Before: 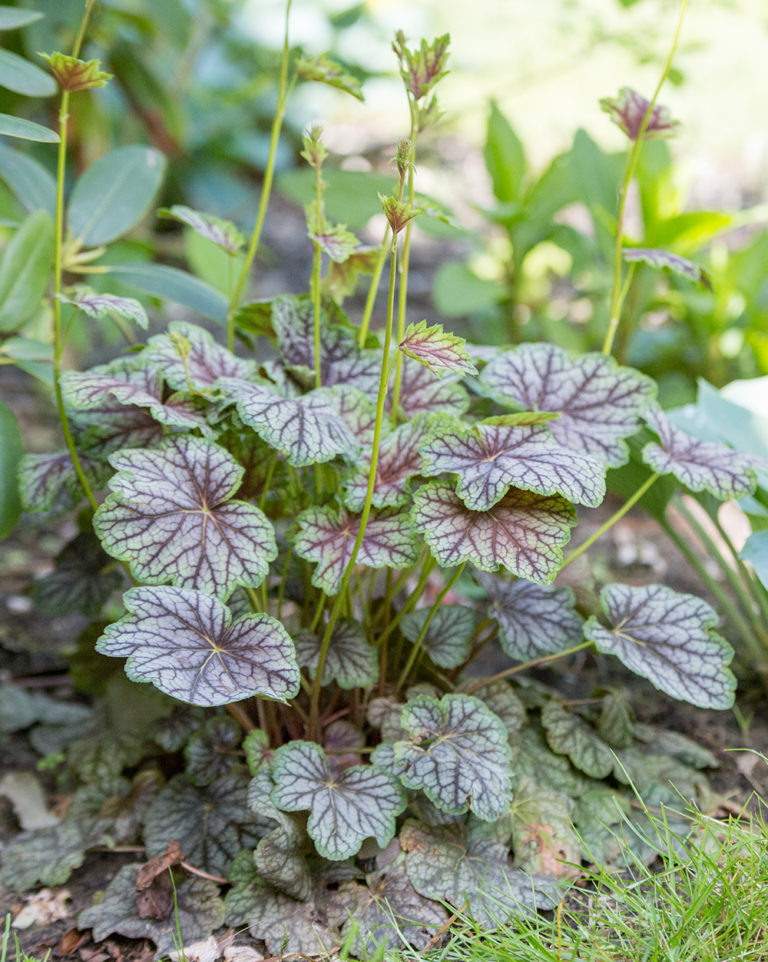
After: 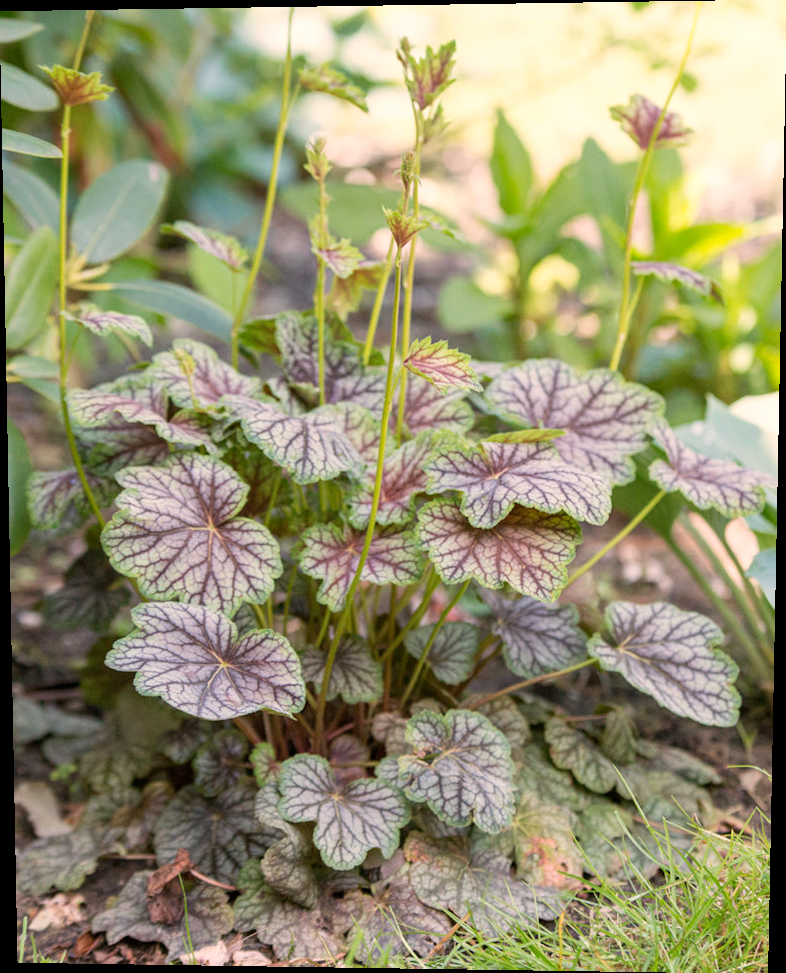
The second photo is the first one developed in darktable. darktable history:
white balance: red 1.127, blue 0.943
rotate and perspective: lens shift (vertical) 0.048, lens shift (horizontal) -0.024, automatic cropping off
